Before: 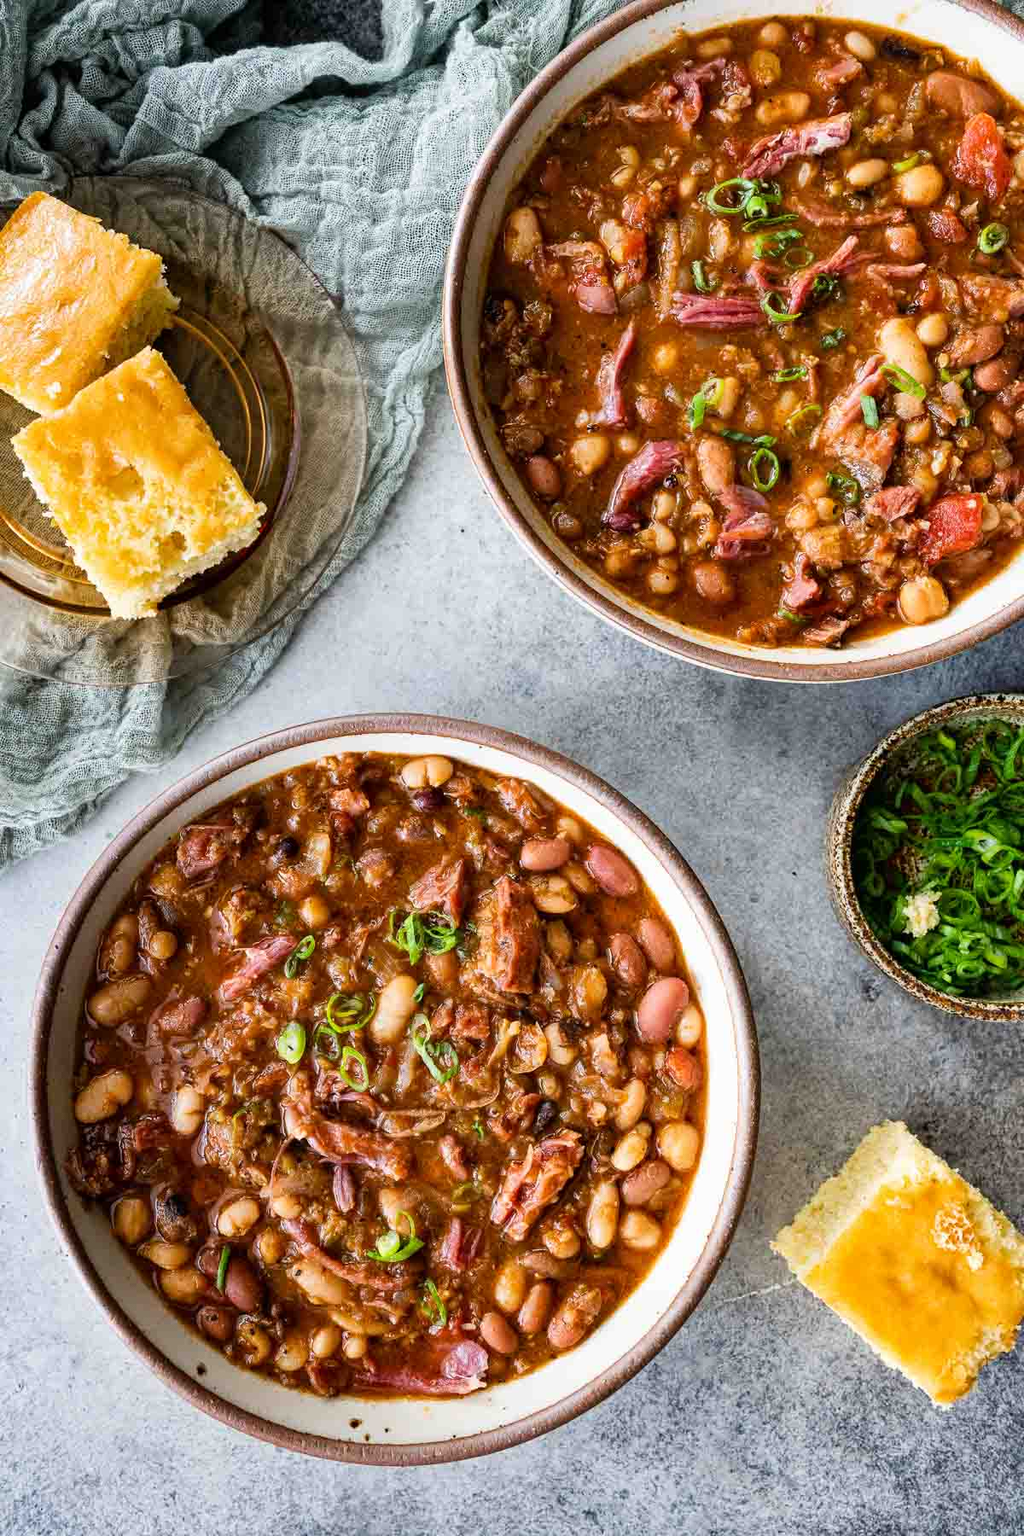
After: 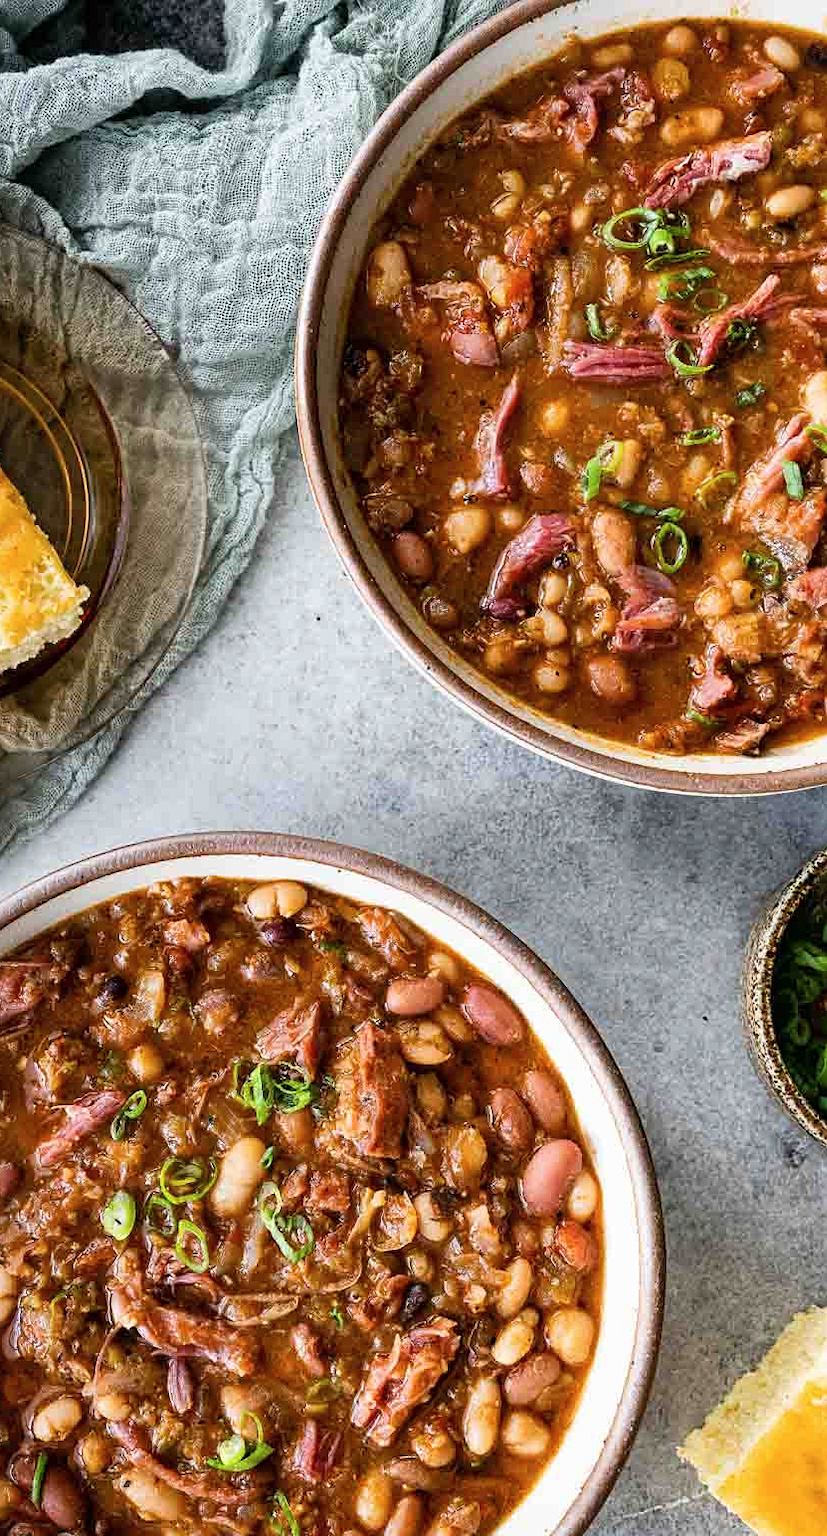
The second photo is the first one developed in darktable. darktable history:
crop: left 18.539%, right 12.109%, bottom 14.196%
contrast brightness saturation: saturation -0.059
sharpen: amount 0.21
